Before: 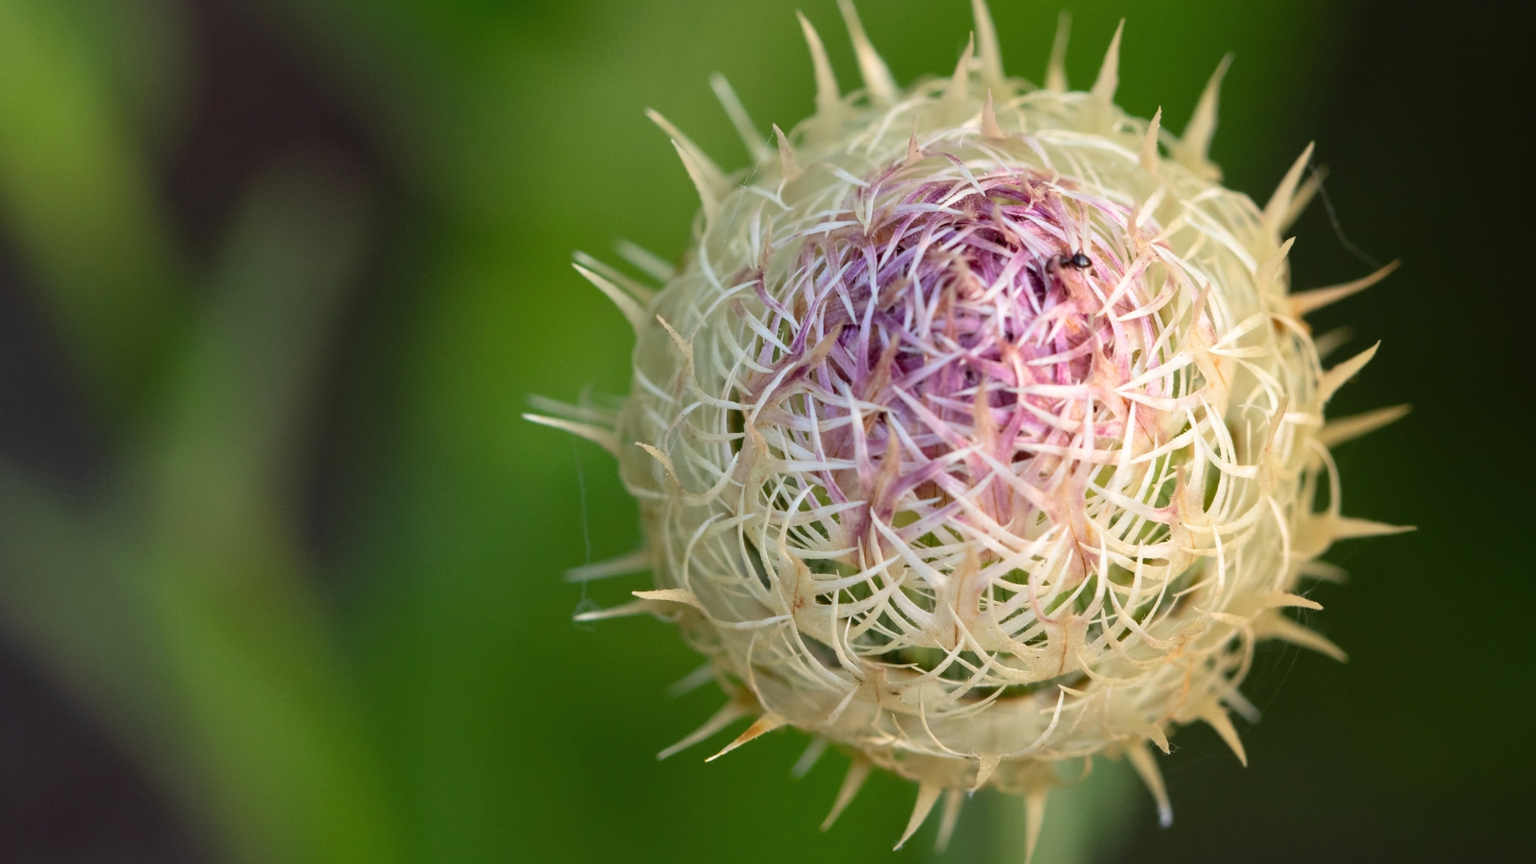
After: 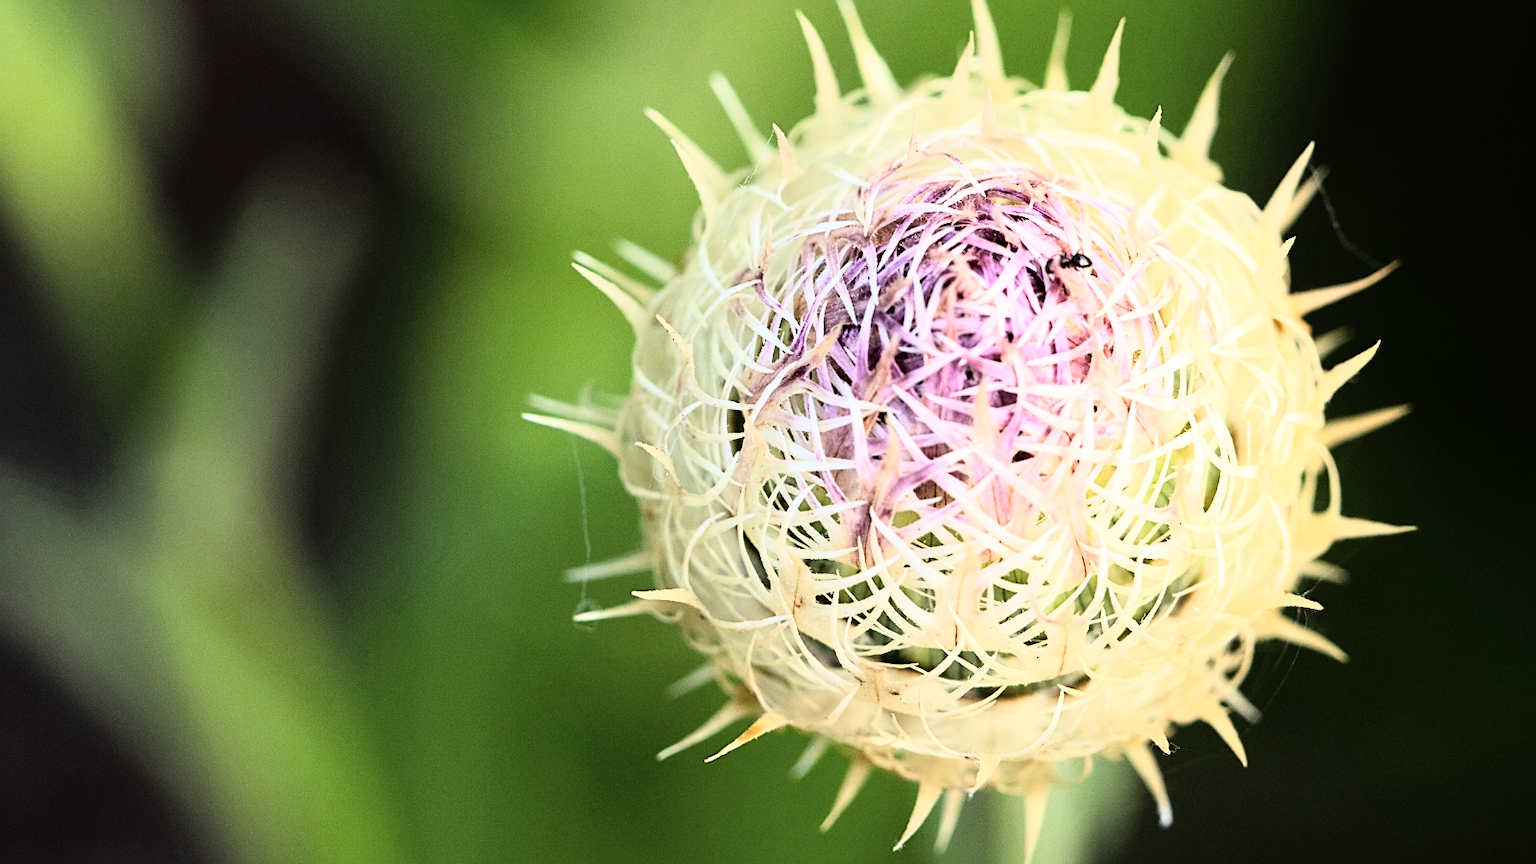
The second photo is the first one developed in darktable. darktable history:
rgb curve: curves: ch0 [(0, 0) (0.21, 0.15) (0.24, 0.21) (0.5, 0.75) (0.75, 0.96) (0.89, 0.99) (1, 1)]; ch1 [(0, 0.02) (0.21, 0.13) (0.25, 0.2) (0.5, 0.67) (0.75, 0.9) (0.89, 0.97) (1, 1)]; ch2 [(0, 0.02) (0.21, 0.13) (0.25, 0.2) (0.5, 0.67) (0.75, 0.9) (0.89, 0.97) (1, 1)], compensate middle gray true
sharpen: on, module defaults
color contrast: green-magenta contrast 0.84, blue-yellow contrast 0.86
